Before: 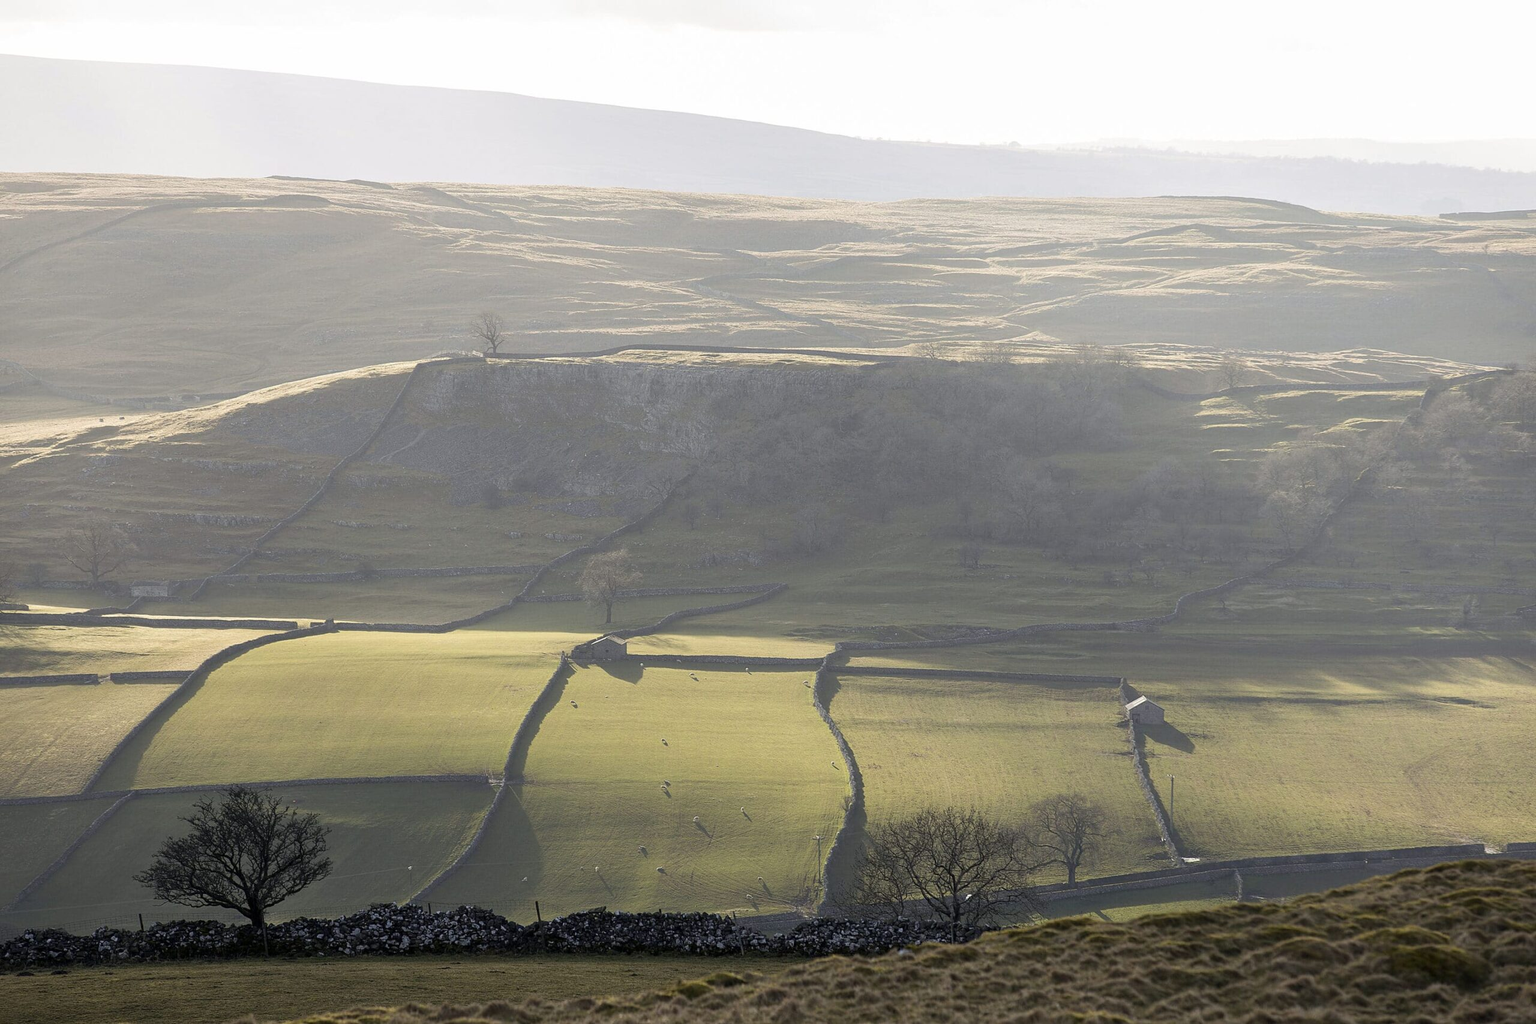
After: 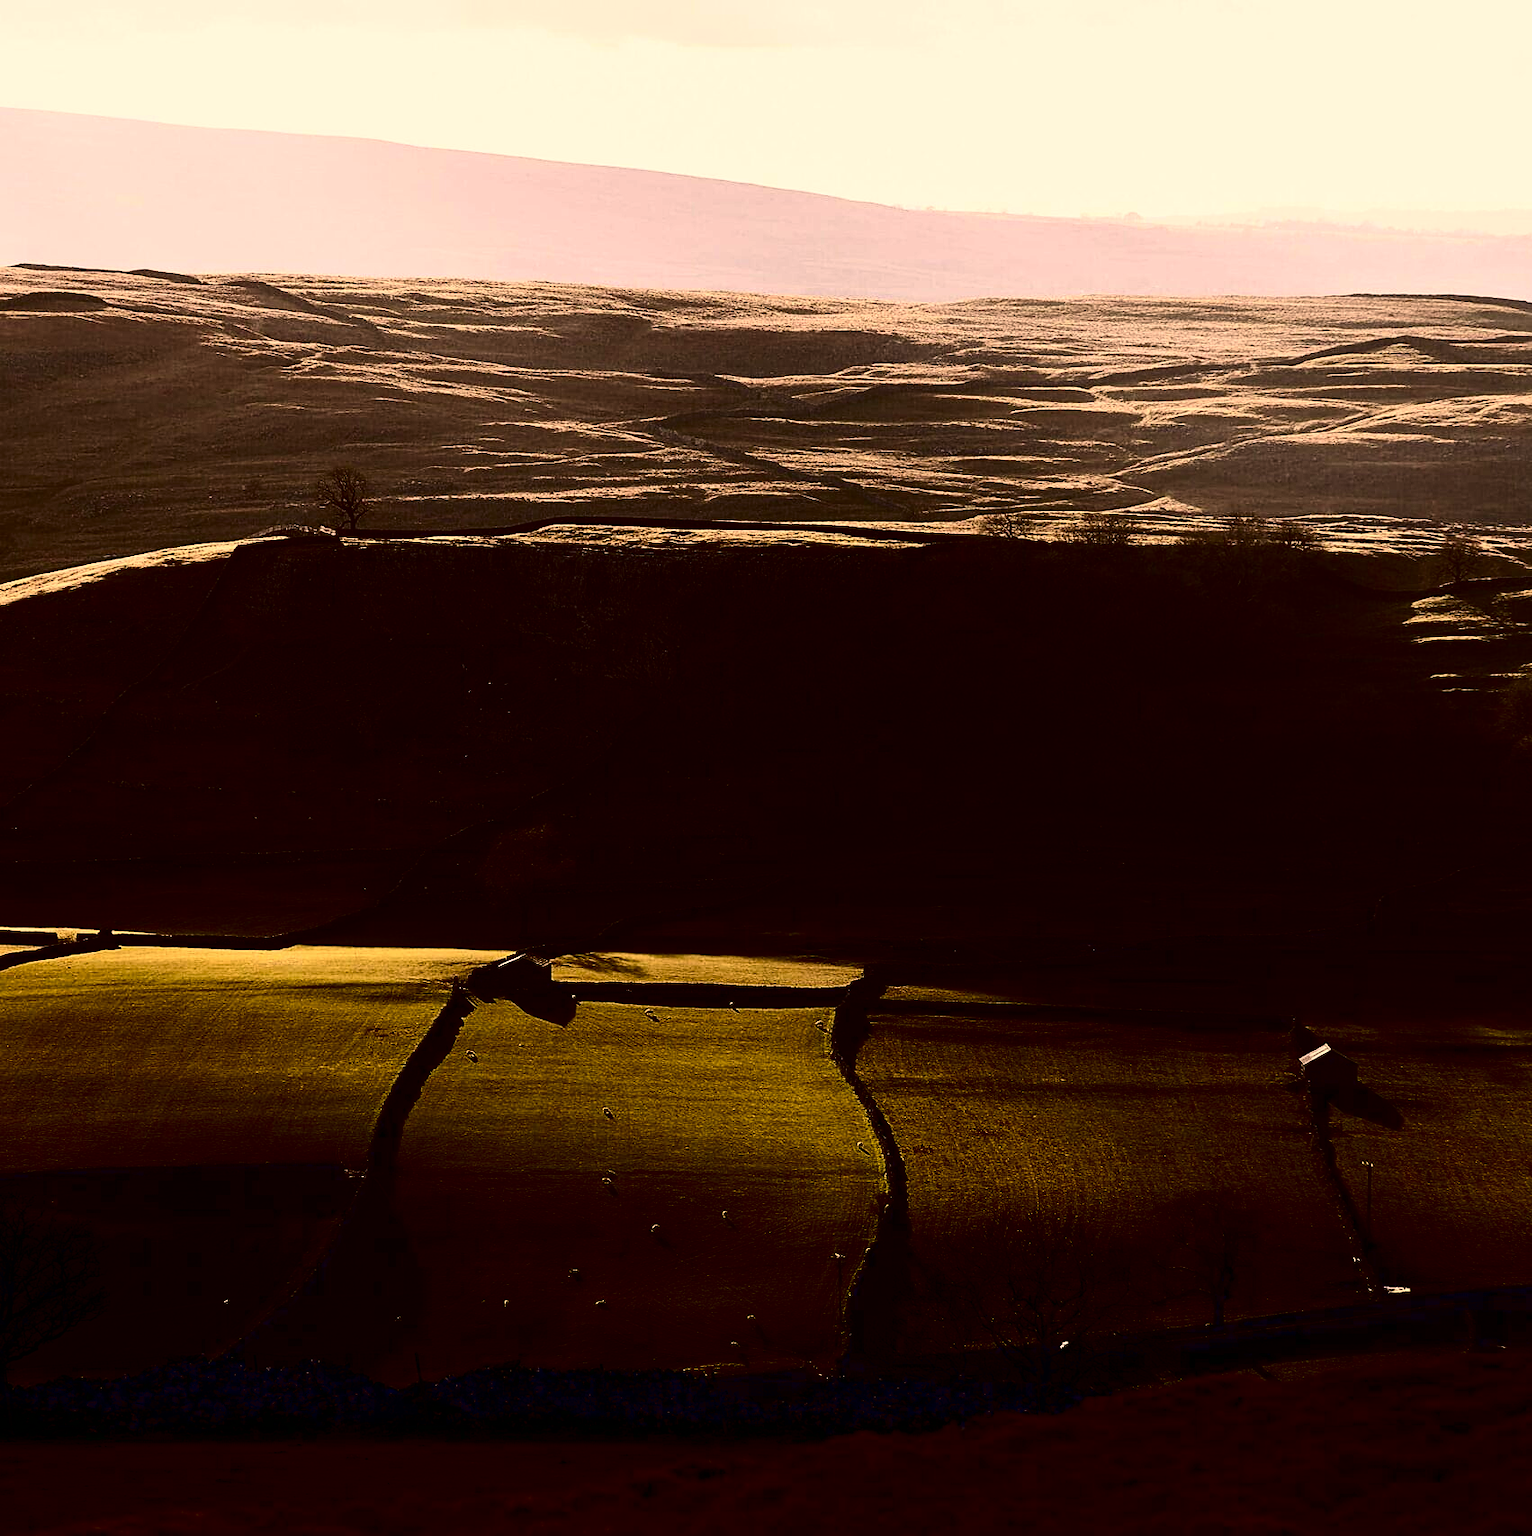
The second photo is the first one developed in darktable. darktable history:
contrast brightness saturation: contrast 0.77, brightness -1, saturation 1
sharpen: amount 0.2
base curve: curves: ch0 [(0, 0) (0.841, 0.609) (1, 1)]
white balance: red 1.127, blue 0.943
crop: left 16.899%, right 16.556%
